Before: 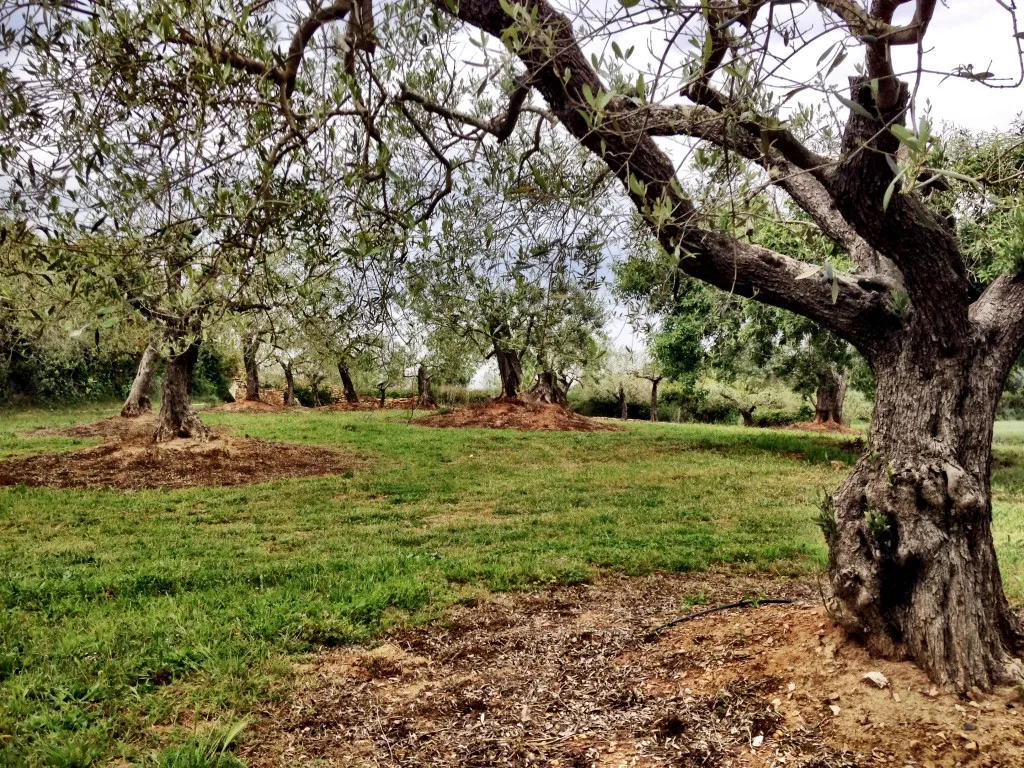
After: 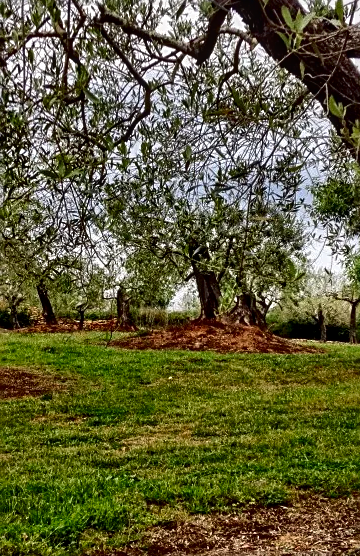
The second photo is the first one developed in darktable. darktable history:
local contrast: on, module defaults
crop and rotate: left 29.476%, top 10.214%, right 35.32%, bottom 17.333%
contrast brightness saturation: brightness -0.25, saturation 0.2
sharpen: on, module defaults
